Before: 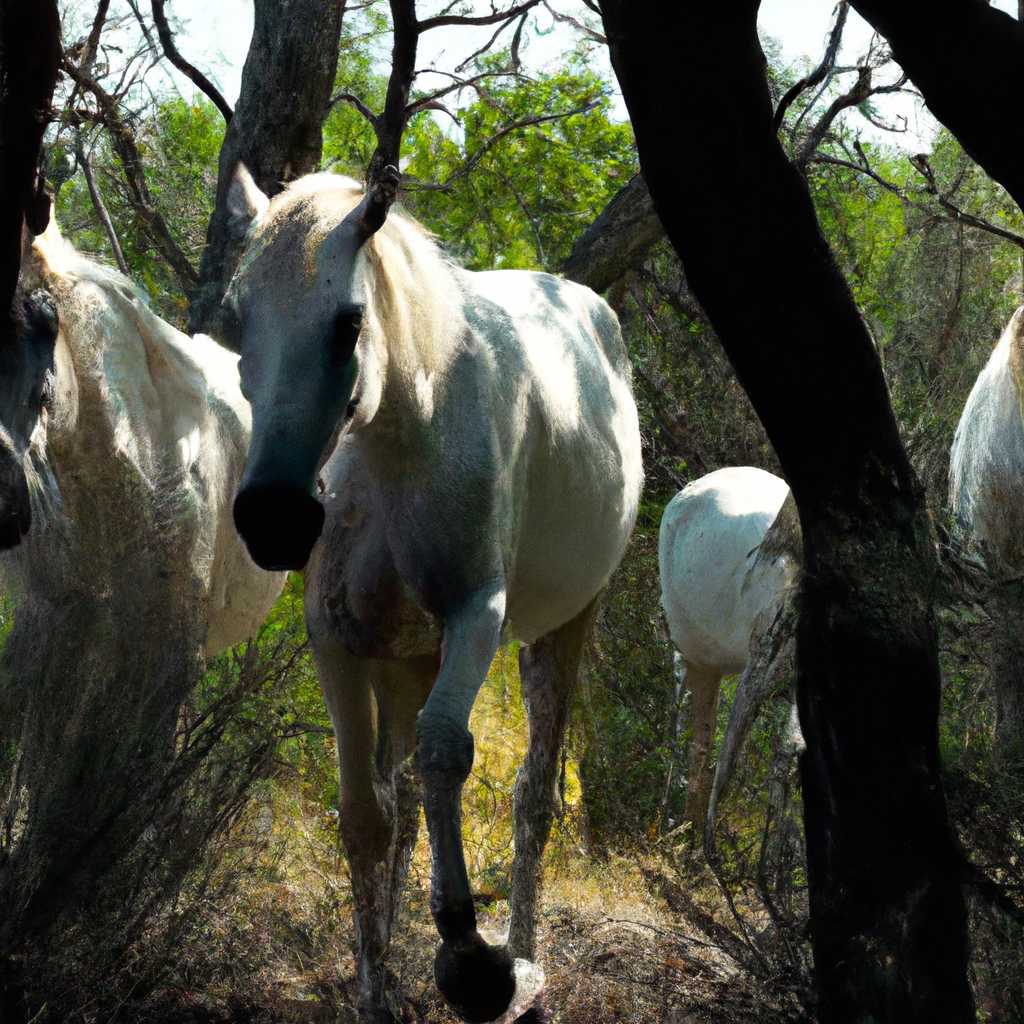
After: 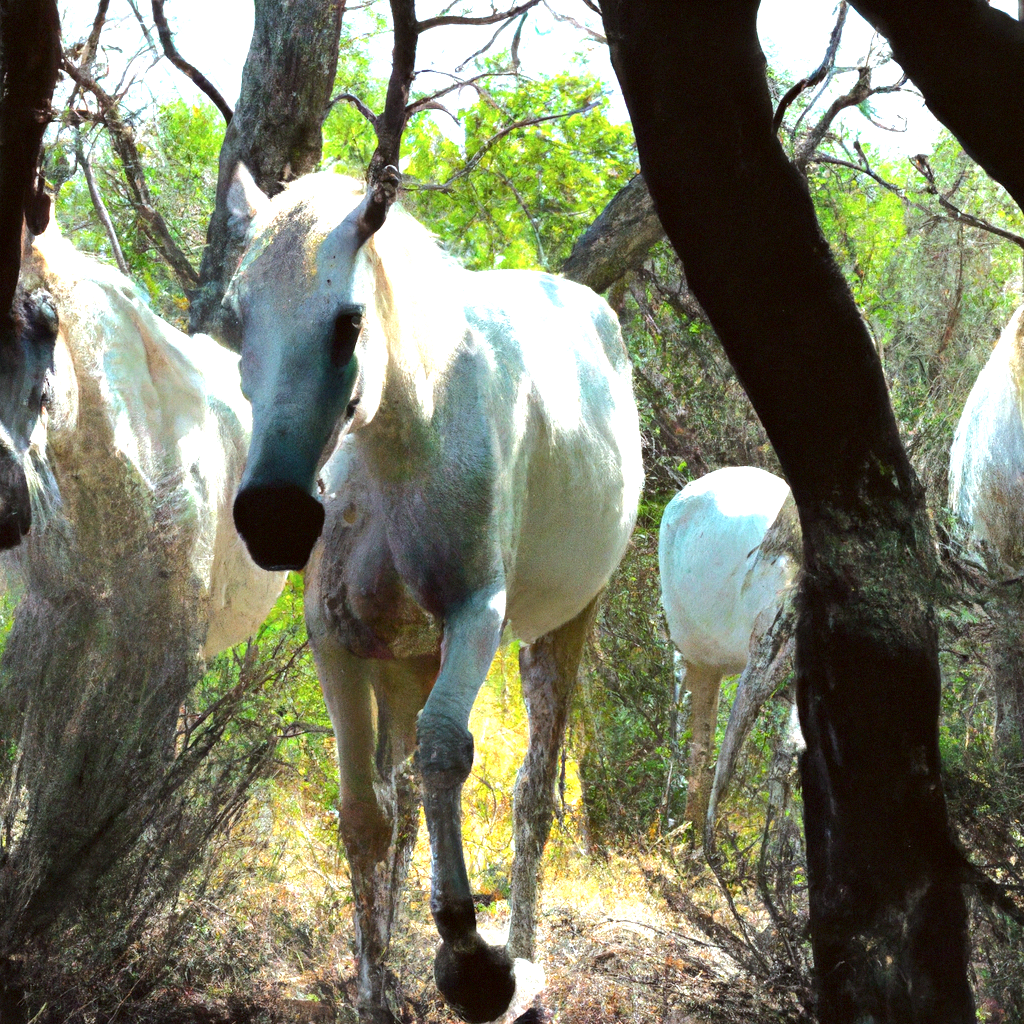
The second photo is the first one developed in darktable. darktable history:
exposure: black level correction 0, exposure 1.106 EV, compensate exposure bias true, compensate highlight preservation false
color correction: highlights a* -3.29, highlights b* -6.39, shadows a* 3, shadows b* 5.36
tone equalizer: -8 EV 0.966 EV, -7 EV 1.01 EV, -6 EV 1.01 EV, -5 EV 0.98 EV, -4 EV 1 EV, -3 EV 0.77 EV, -2 EV 0.482 EV, -1 EV 0.274 EV, edges refinement/feathering 500, mask exposure compensation -1.57 EV, preserve details no
